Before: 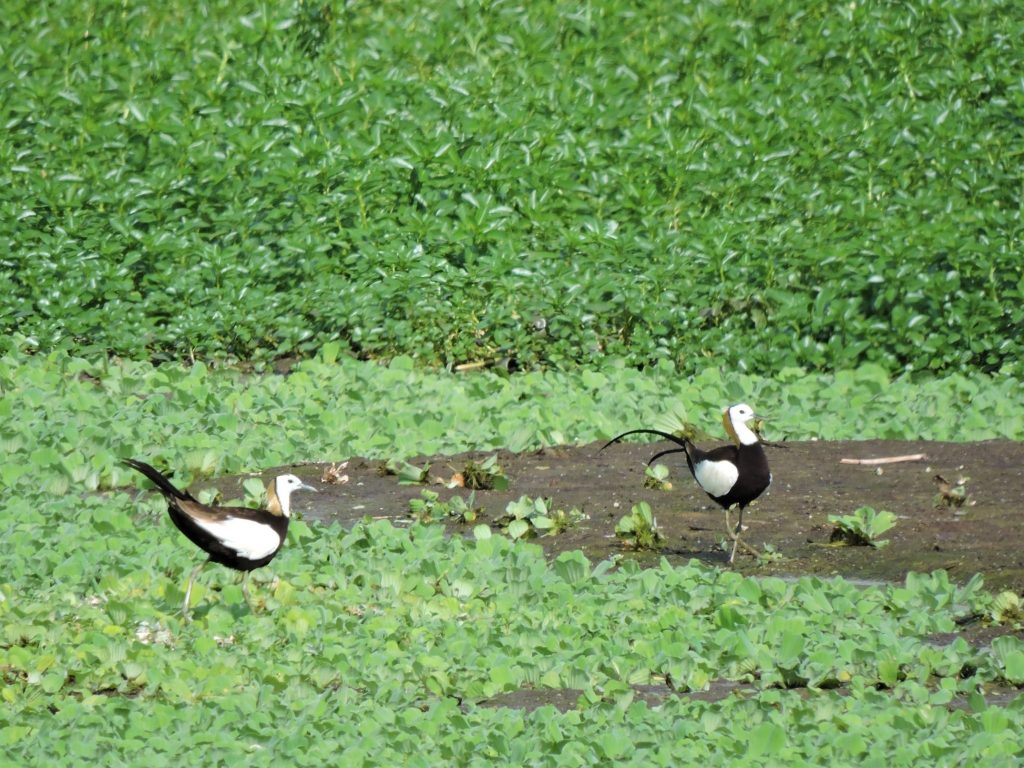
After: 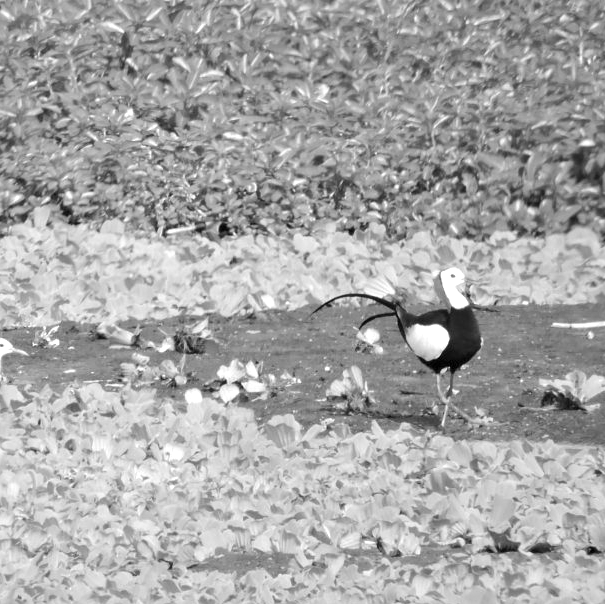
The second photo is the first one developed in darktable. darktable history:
crop and rotate: left 28.256%, top 17.734%, right 12.656%, bottom 3.573%
exposure: exposure 0.64 EV, compensate highlight preservation false
monochrome: a 16.06, b 15.48, size 1
